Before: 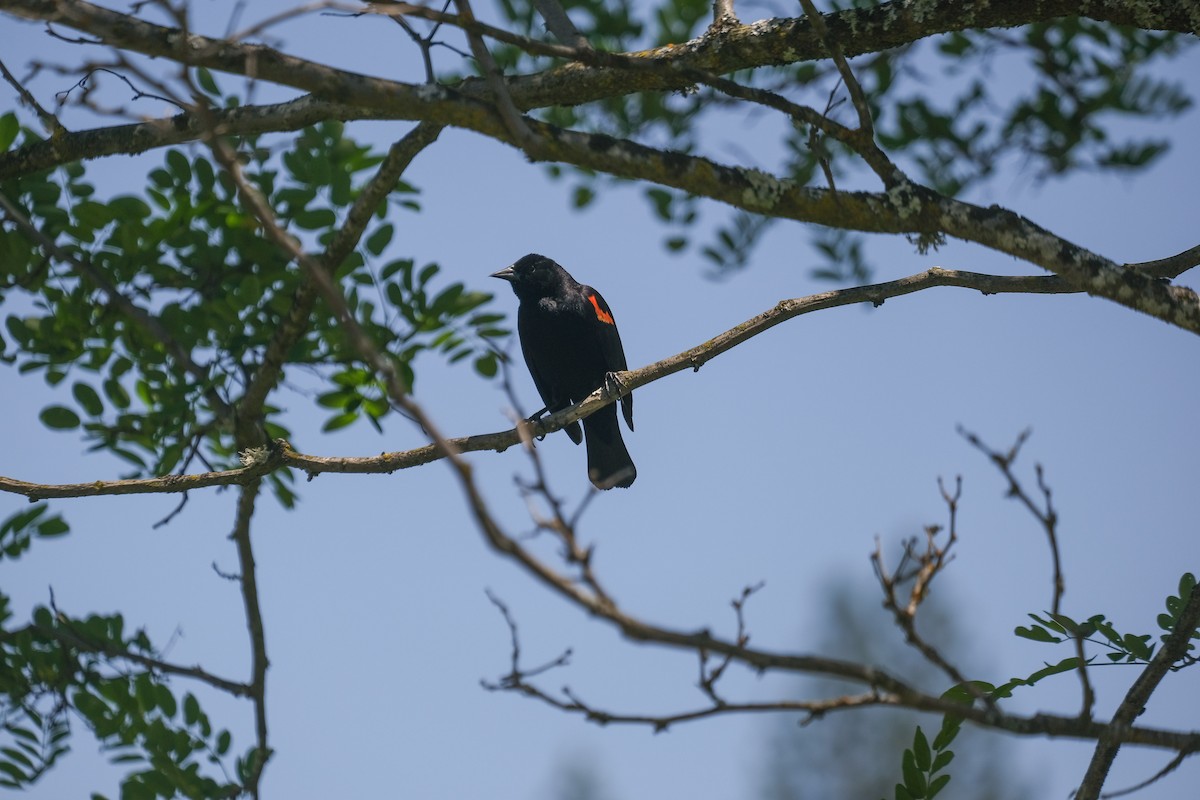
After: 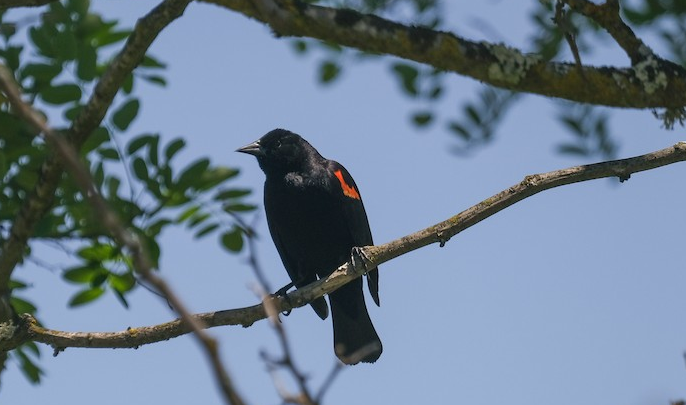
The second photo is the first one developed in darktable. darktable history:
crop: left 21.203%, top 15.651%, right 21.604%, bottom 33.691%
